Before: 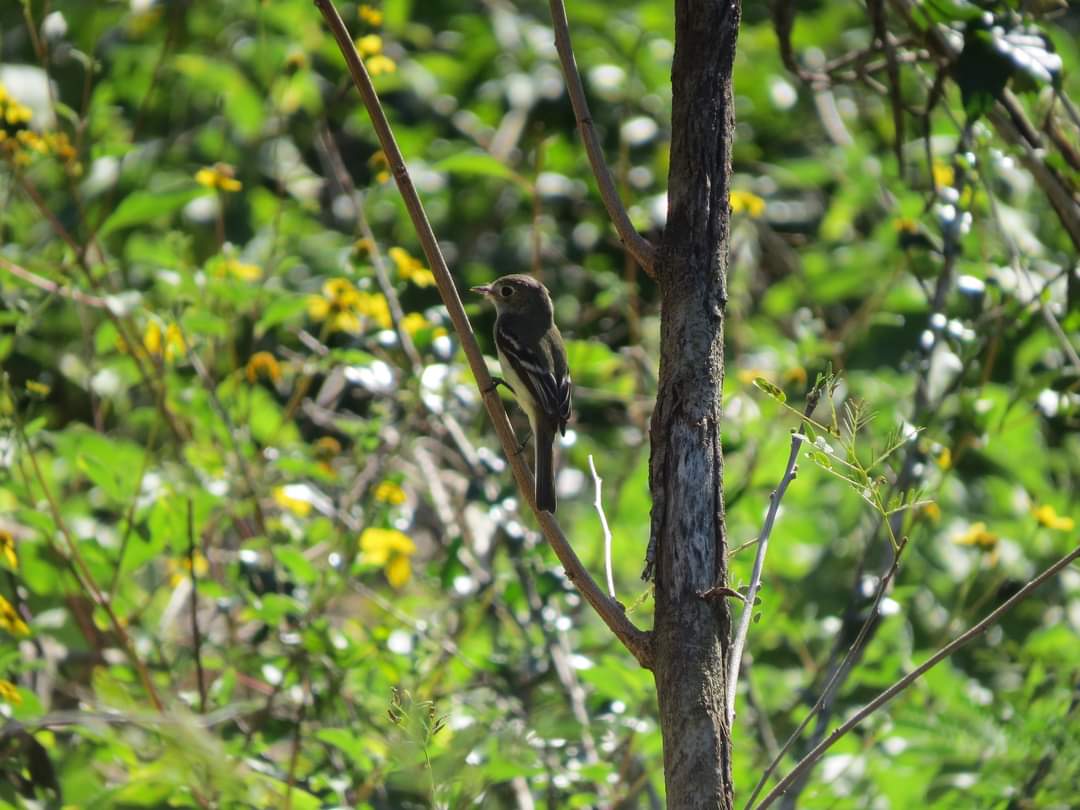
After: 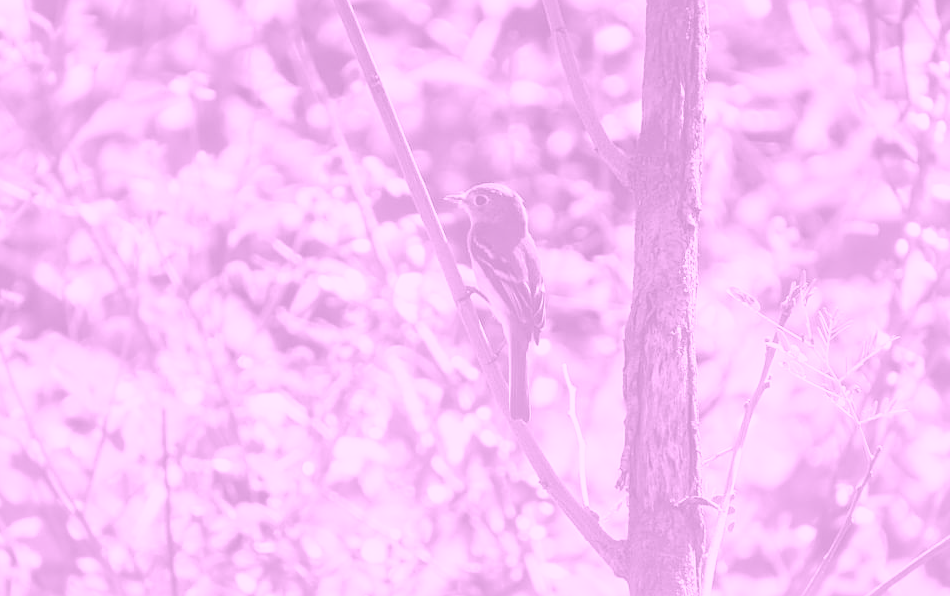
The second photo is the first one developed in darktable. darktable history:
bloom: size 9%, threshold 100%, strength 7%
crop and rotate: left 2.425%, top 11.305%, right 9.6%, bottom 15.08%
sharpen: on, module defaults
tone equalizer: on, module defaults
tone curve: curves: ch0 [(0.003, 0.029) (0.188, 0.252) (0.46, 0.56) (0.608, 0.748) (0.871, 0.955) (1, 1)]; ch1 [(0, 0) (0.35, 0.356) (0.45, 0.453) (0.508, 0.515) (0.618, 0.634) (1, 1)]; ch2 [(0, 0) (0.456, 0.469) (0.5, 0.5) (0.634, 0.625) (1, 1)], color space Lab, independent channels, preserve colors none
colorize: hue 331.2°, saturation 75%, source mix 30.28%, lightness 70.52%, version 1
shadows and highlights: radius 118.69, shadows 42.21, highlights -61.56, soften with gaussian
